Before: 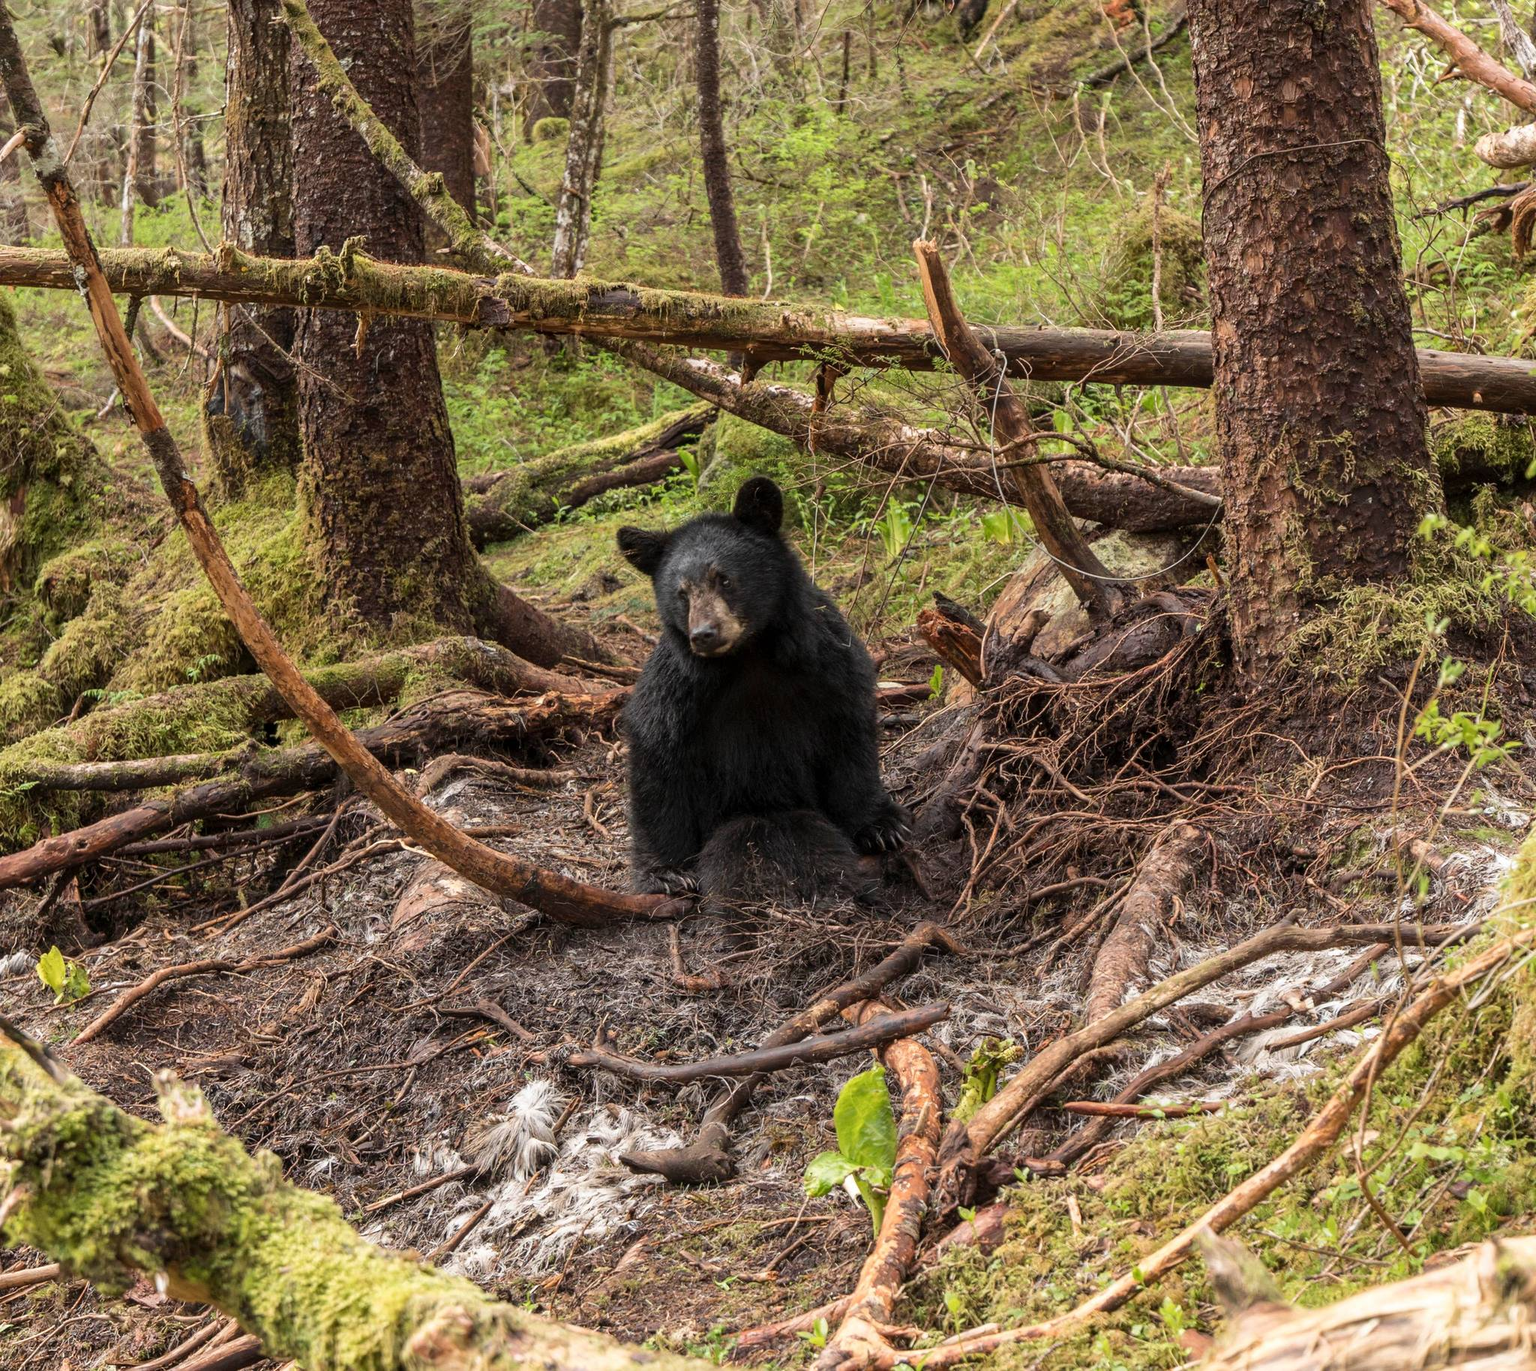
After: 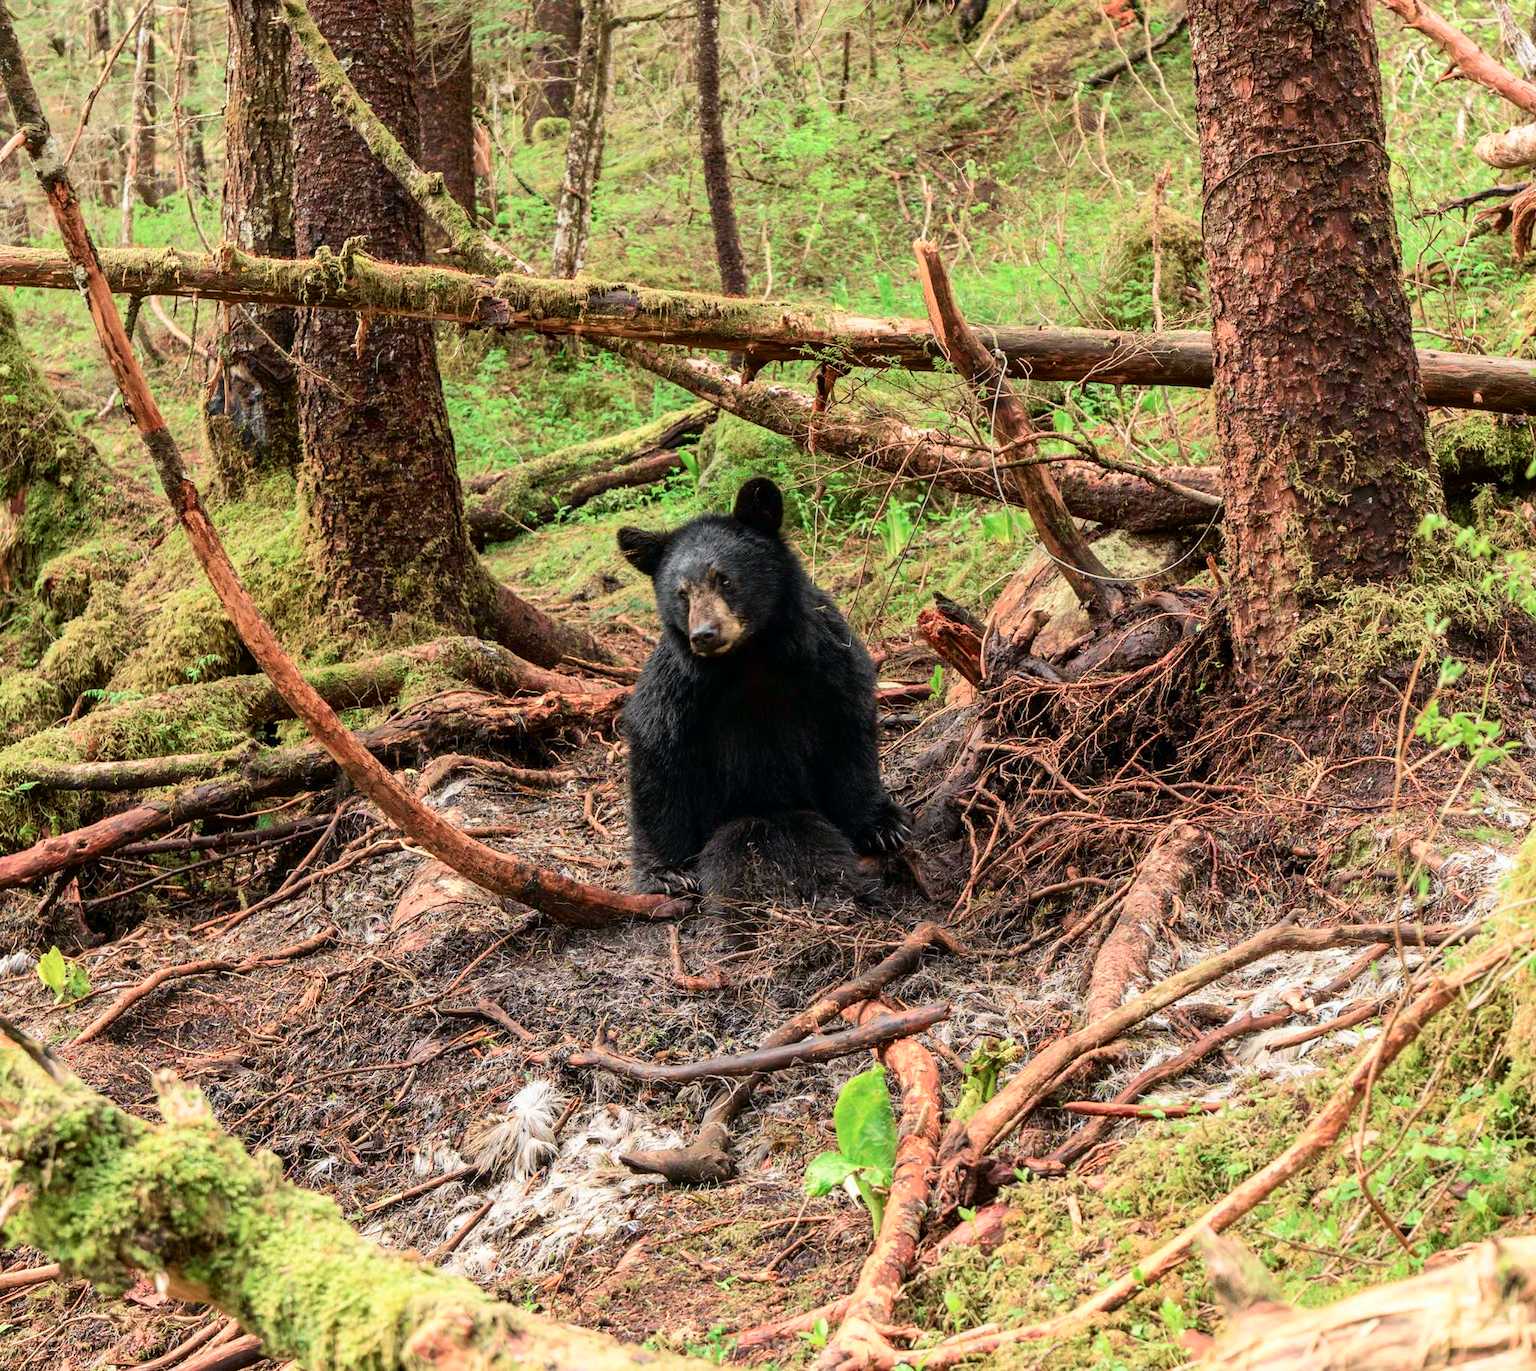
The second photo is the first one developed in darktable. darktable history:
tone curve: curves: ch0 [(0, 0) (0.051, 0.027) (0.096, 0.071) (0.219, 0.248) (0.428, 0.52) (0.596, 0.713) (0.727, 0.823) (0.859, 0.924) (1, 1)]; ch1 [(0, 0) (0.1, 0.038) (0.318, 0.221) (0.413, 0.325) (0.454, 0.41) (0.493, 0.478) (0.503, 0.501) (0.516, 0.515) (0.548, 0.575) (0.561, 0.596) (0.594, 0.647) (0.666, 0.701) (1, 1)]; ch2 [(0, 0) (0.453, 0.44) (0.479, 0.476) (0.504, 0.5) (0.52, 0.526) (0.557, 0.585) (0.583, 0.608) (0.824, 0.815) (1, 1)], color space Lab, independent channels, preserve colors none
